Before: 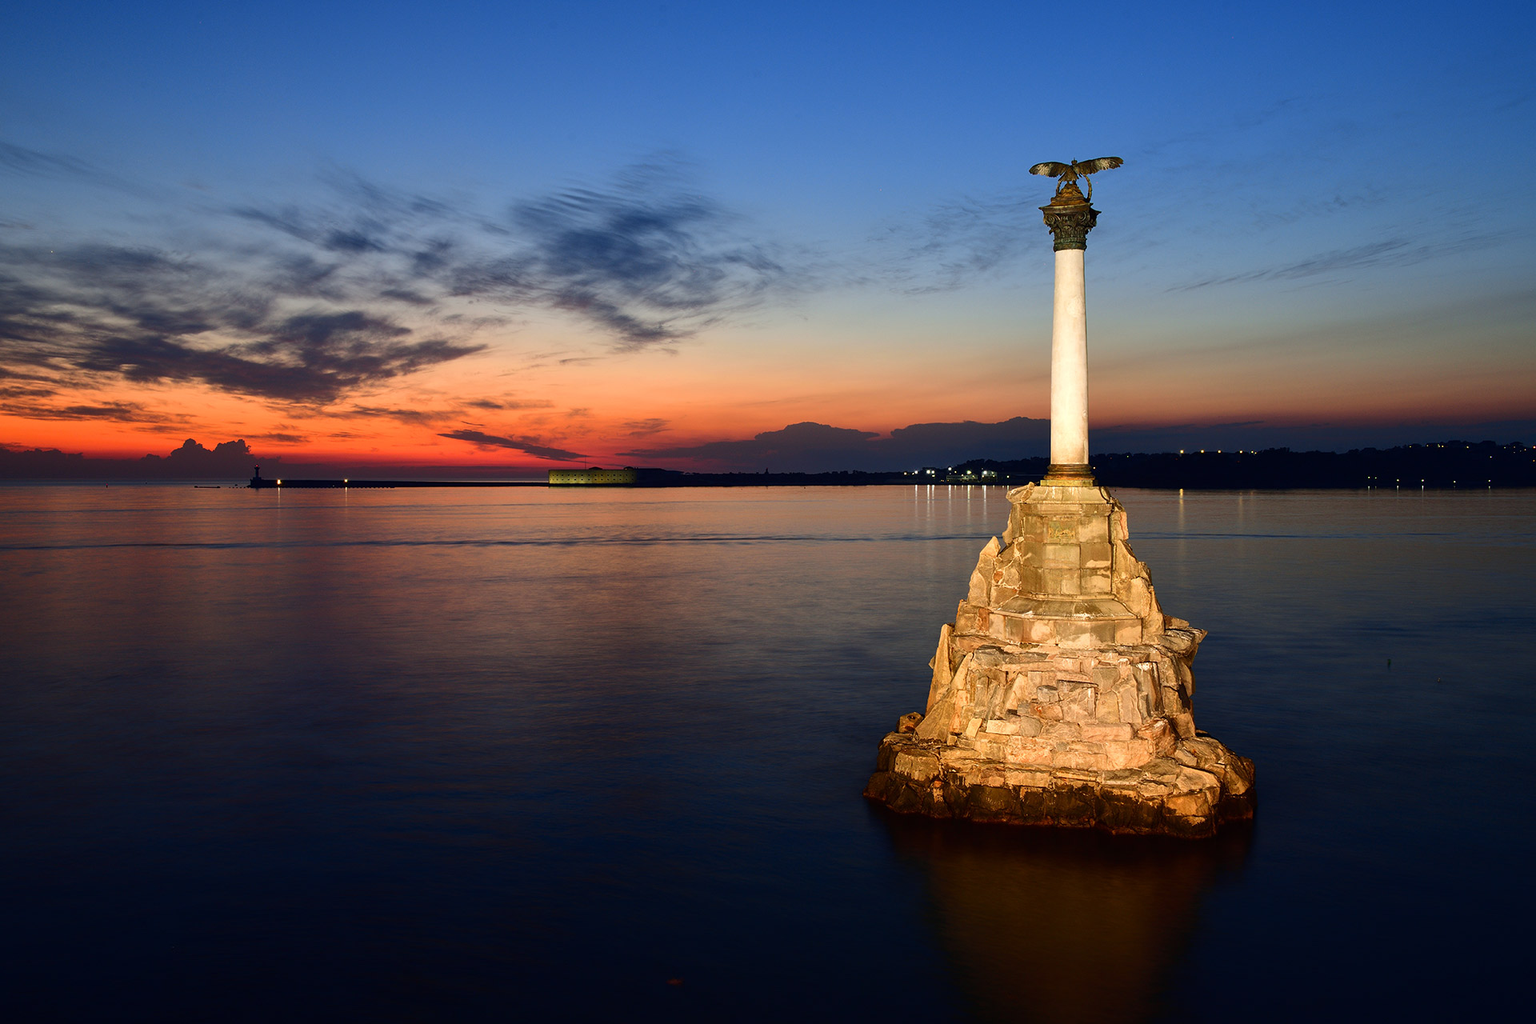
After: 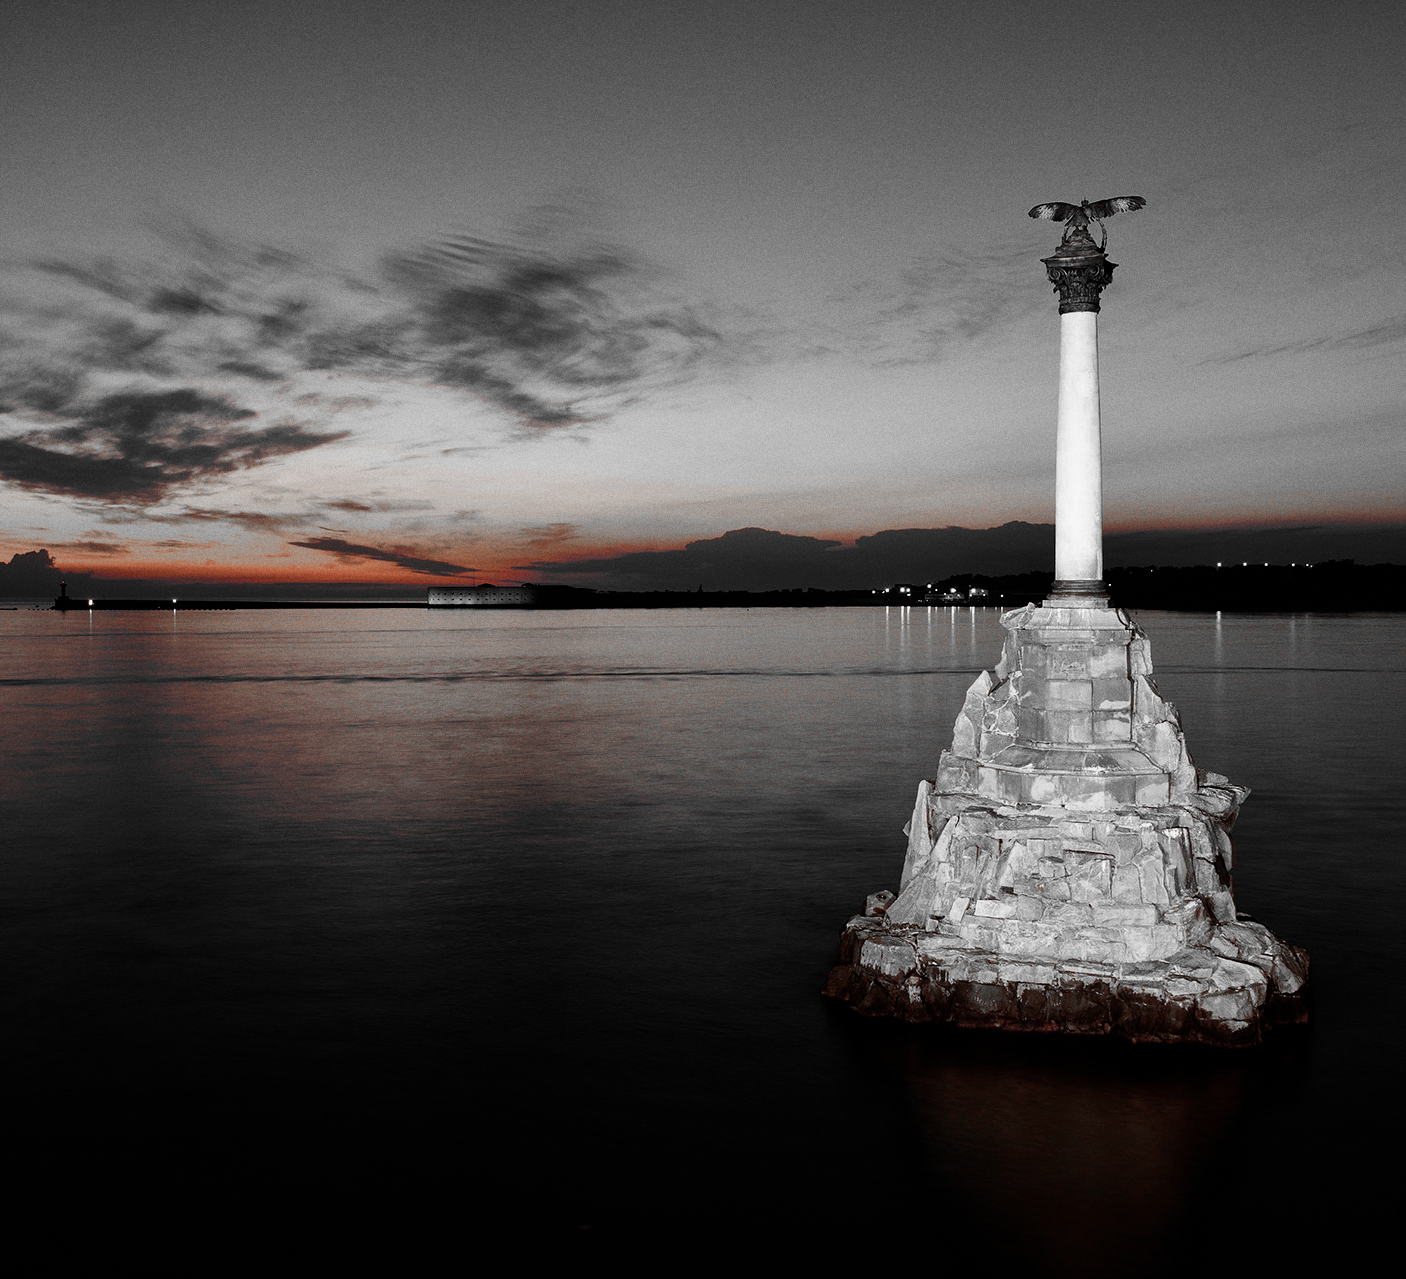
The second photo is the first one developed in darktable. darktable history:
crop: left 13.443%, right 13.31%
color zones: curves: ch1 [(0, 0.006) (0.094, 0.285) (0.171, 0.001) (0.429, 0.001) (0.571, 0.003) (0.714, 0.004) (0.857, 0.004) (1, 0.006)]
grain: coarseness 7.08 ISO, strength 21.67%, mid-tones bias 59.58%
filmic rgb: black relative exposure -12 EV, white relative exposure 2.8 EV, threshold 3 EV, target black luminance 0%, hardness 8.06, latitude 70.41%, contrast 1.14, highlights saturation mix 10%, shadows ↔ highlights balance -0.388%, color science v4 (2020), iterations of high-quality reconstruction 10, contrast in shadows soft, contrast in highlights soft, enable highlight reconstruction true
